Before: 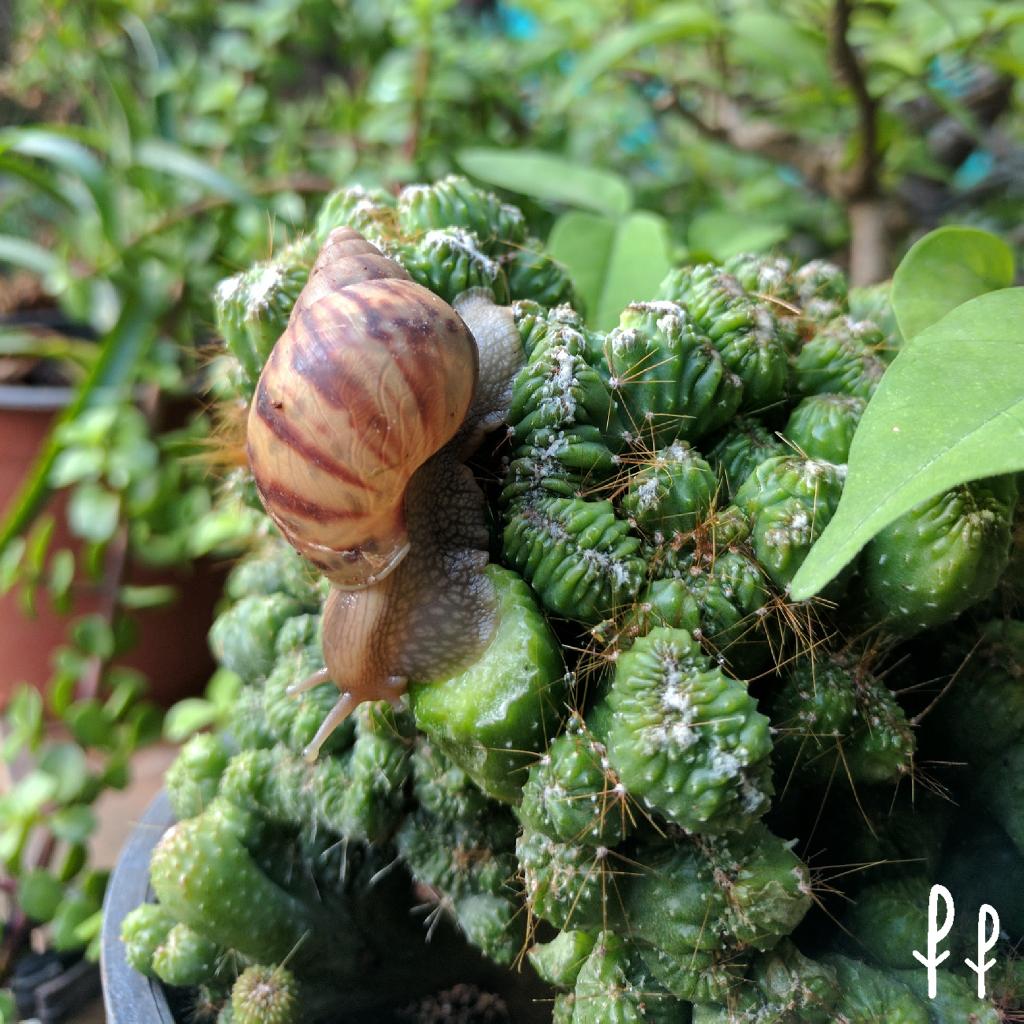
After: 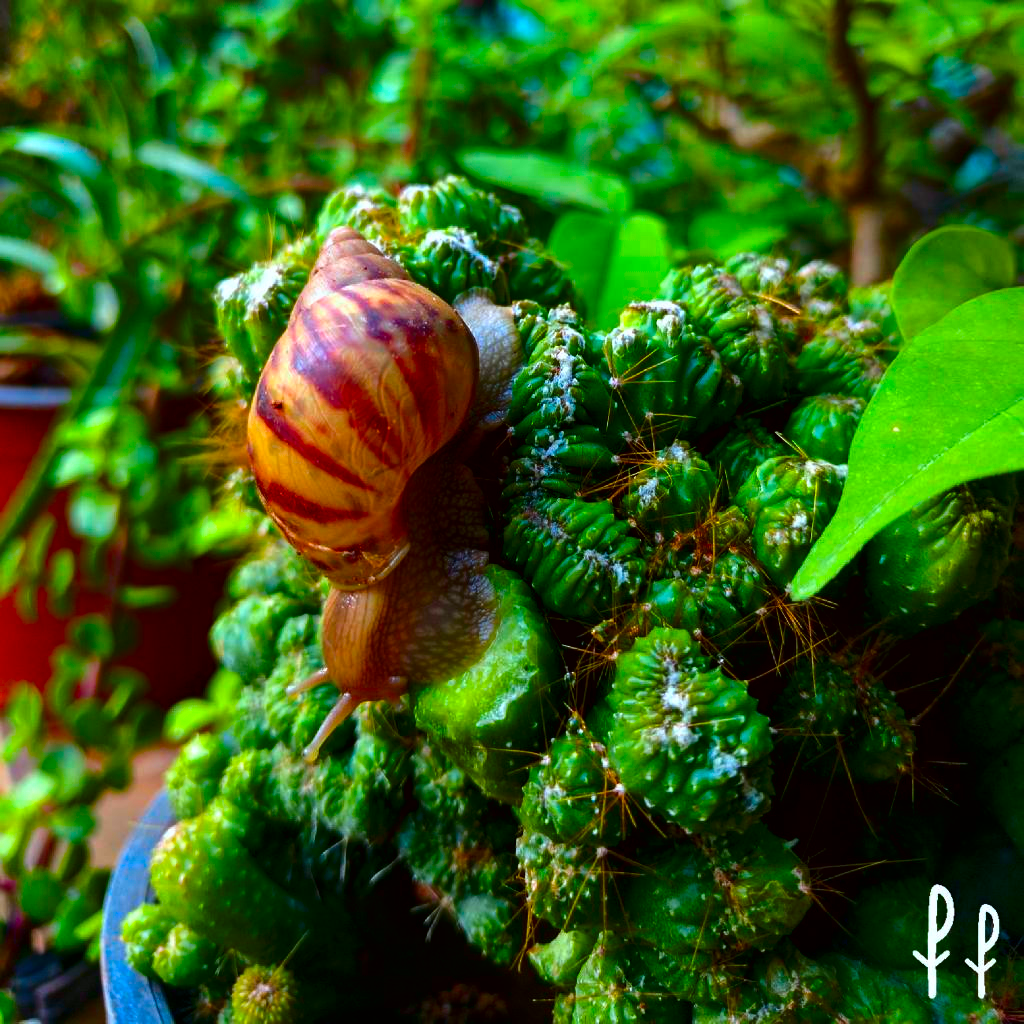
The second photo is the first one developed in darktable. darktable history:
contrast brightness saturation: contrast 0.105, brightness -0.269, saturation 0.148
color correction: highlights a* -3.09, highlights b* -6.89, shadows a* 3.04, shadows b* 5.33
color balance rgb: linear chroma grading › highlights 99.029%, linear chroma grading › global chroma 23.421%, perceptual saturation grading › global saturation 20%, perceptual saturation grading › highlights -25.193%, perceptual saturation grading › shadows 49.4%, global vibrance 20%
